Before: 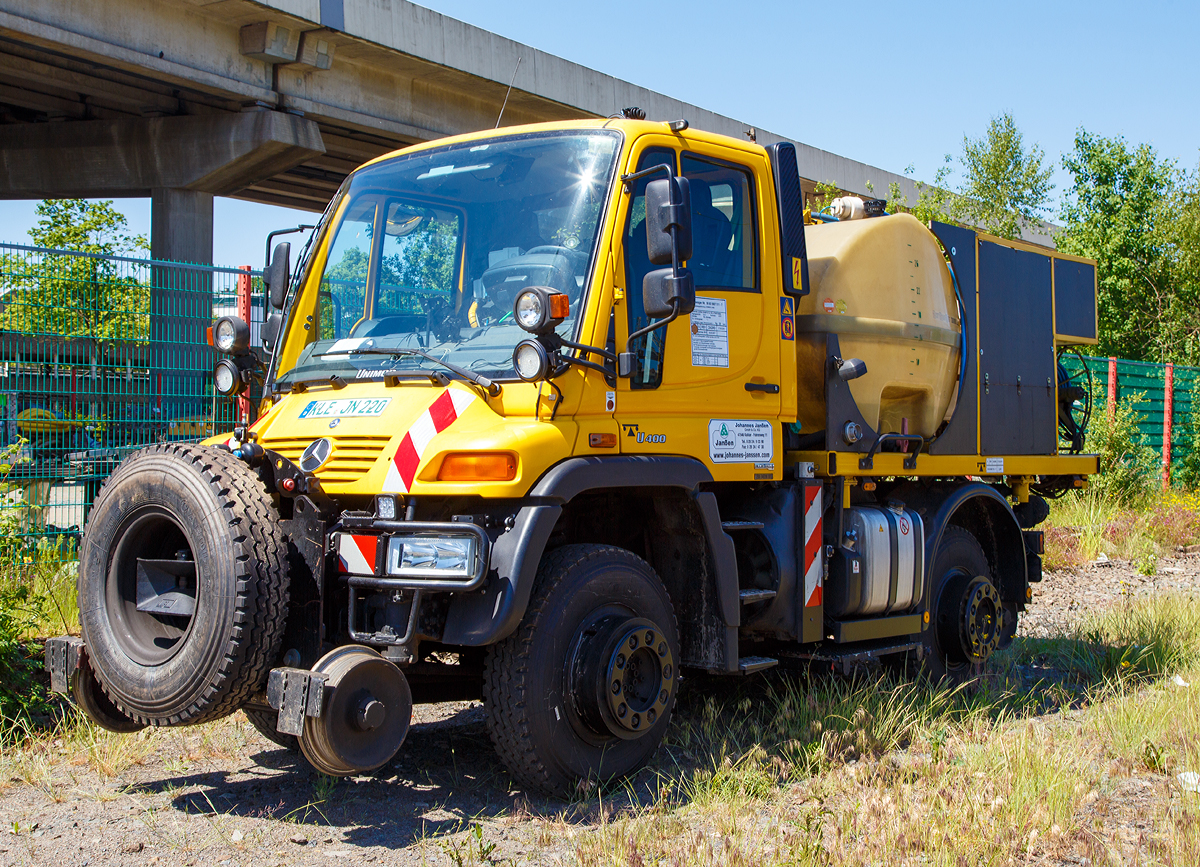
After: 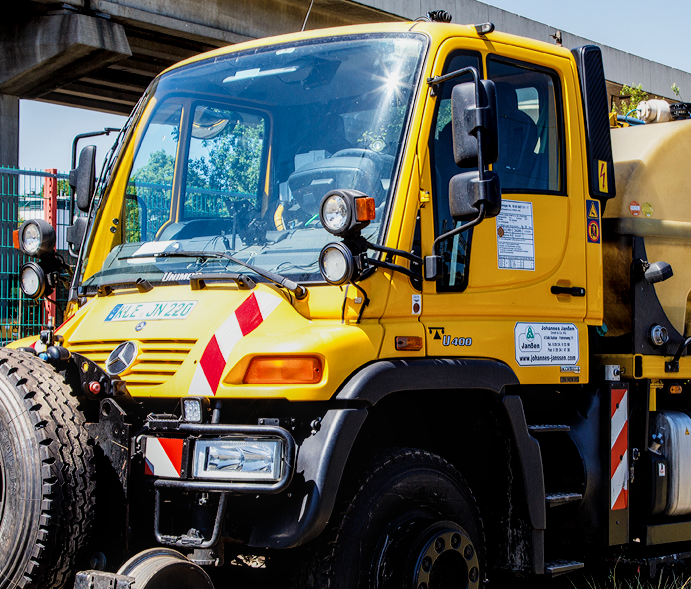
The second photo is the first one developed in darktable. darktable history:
crop: left 16.245%, top 11.213%, right 26.15%, bottom 20.825%
local contrast: detail 130%
exposure: exposure 0.083 EV, compensate highlight preservation false
filmic rgb: black relative exposure -5.1 EV, white relative exposure 3.54 EV, hardness 3.17, contrast 1.194, highlights saturation mix -48.82%
